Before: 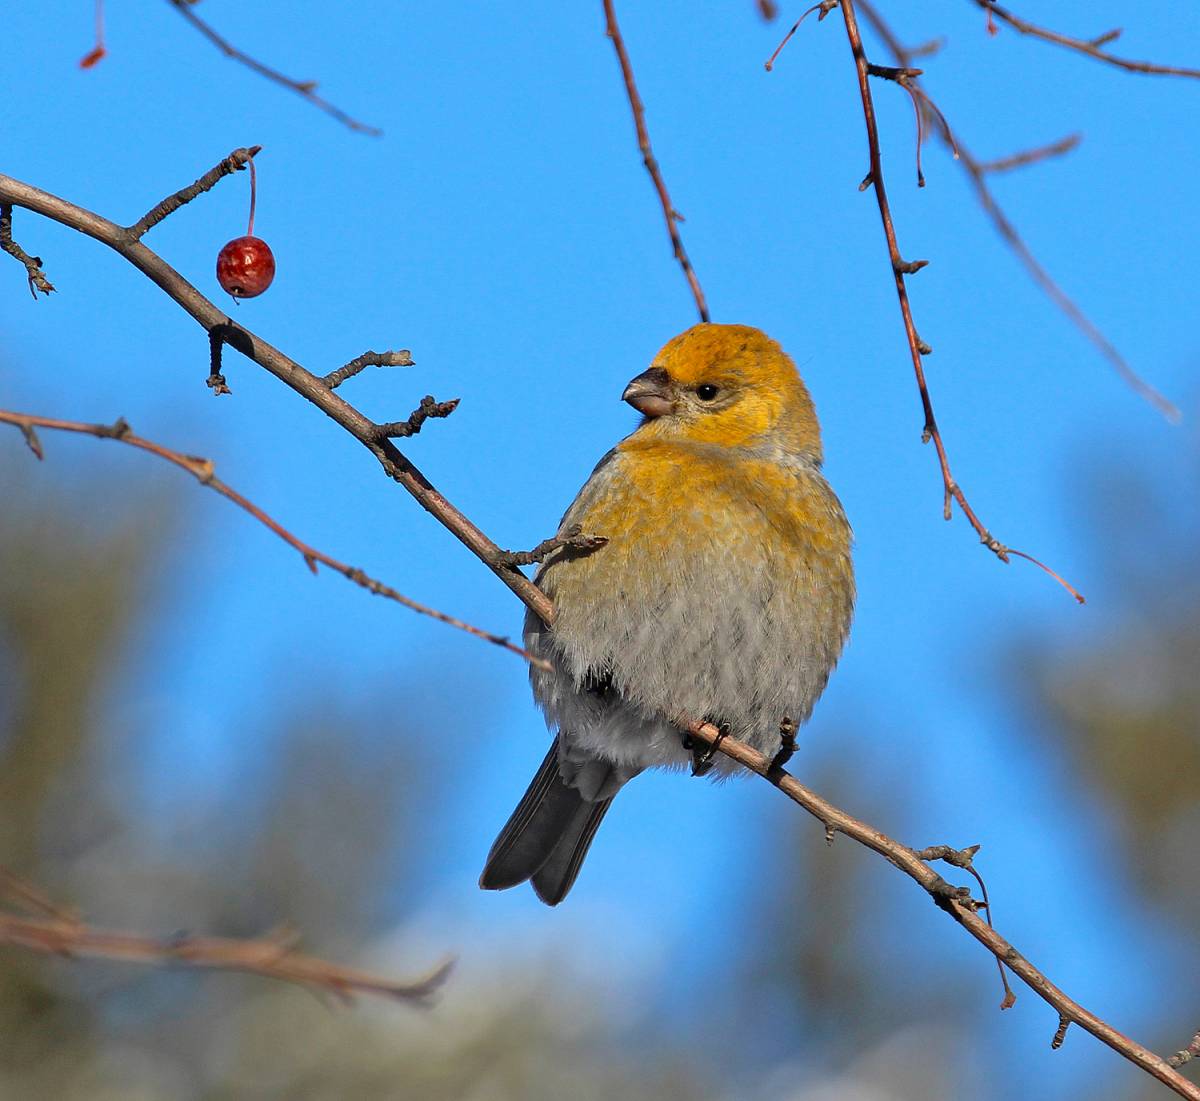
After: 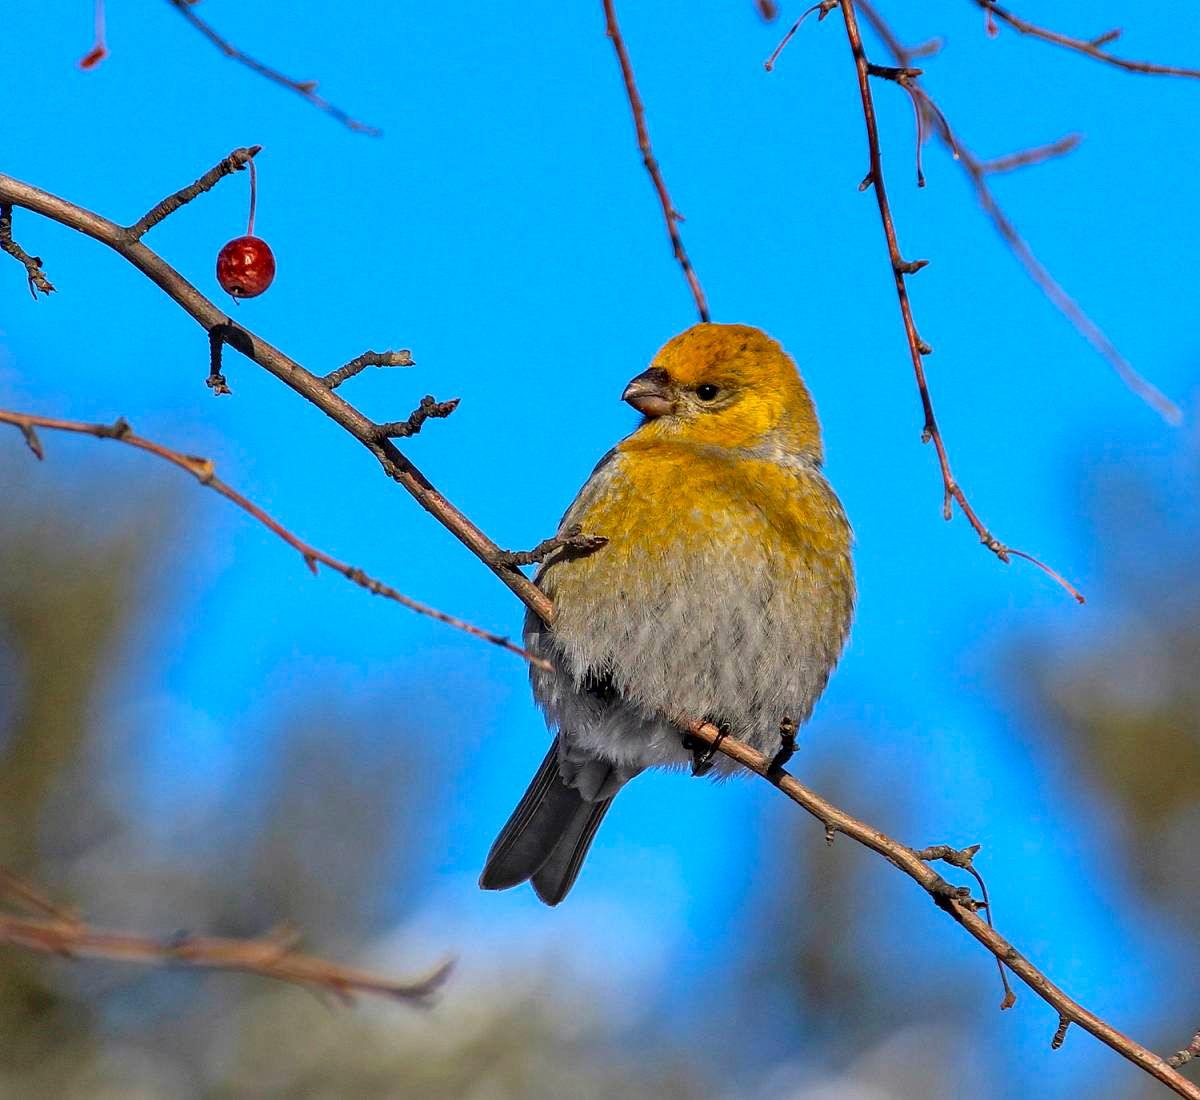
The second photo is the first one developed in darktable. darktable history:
white balance: red 1.004, blue 1.024
crop: bottom 0.071%
color balance rgb: perceptual saturation grading › global saturation 20%, global vibrance 20%
local contrast: detail 130%
